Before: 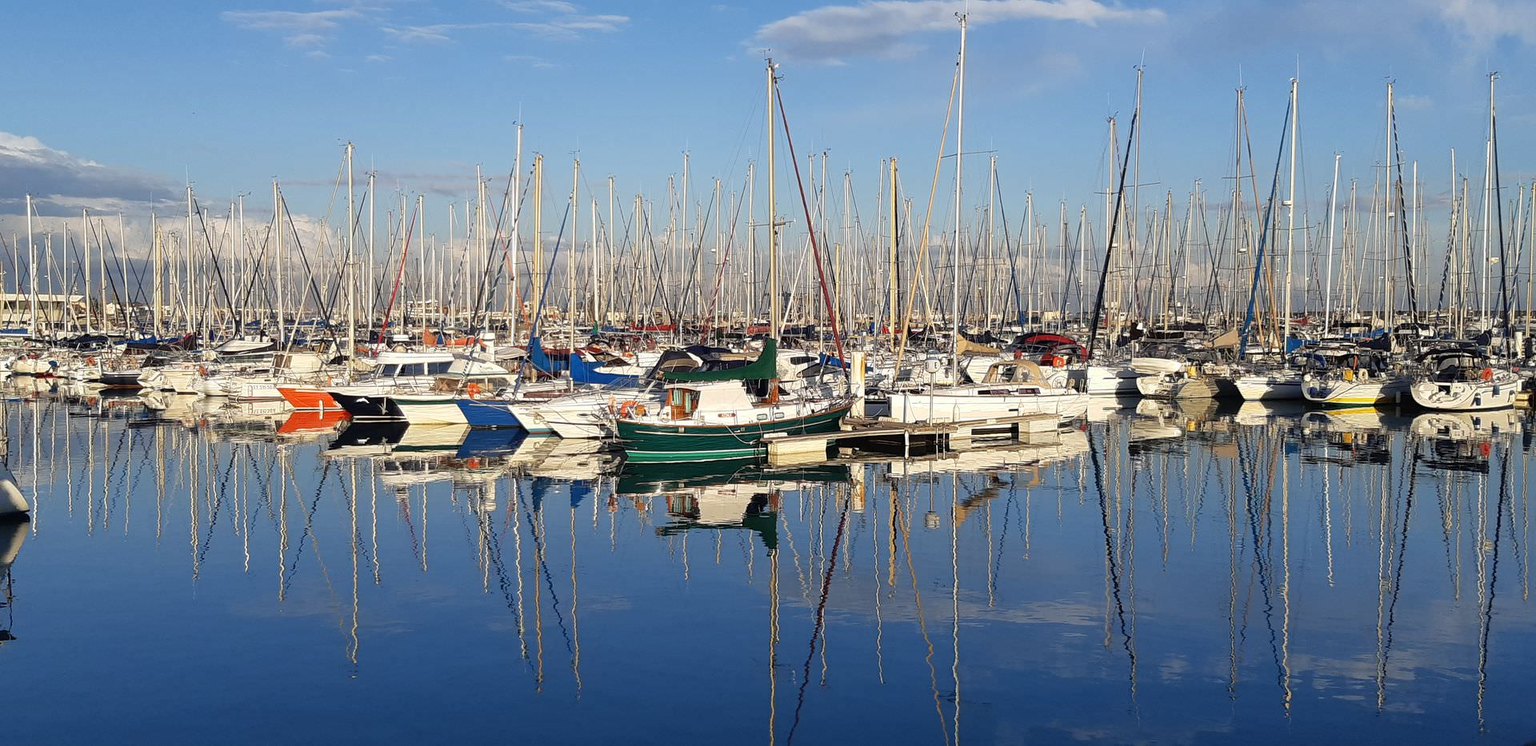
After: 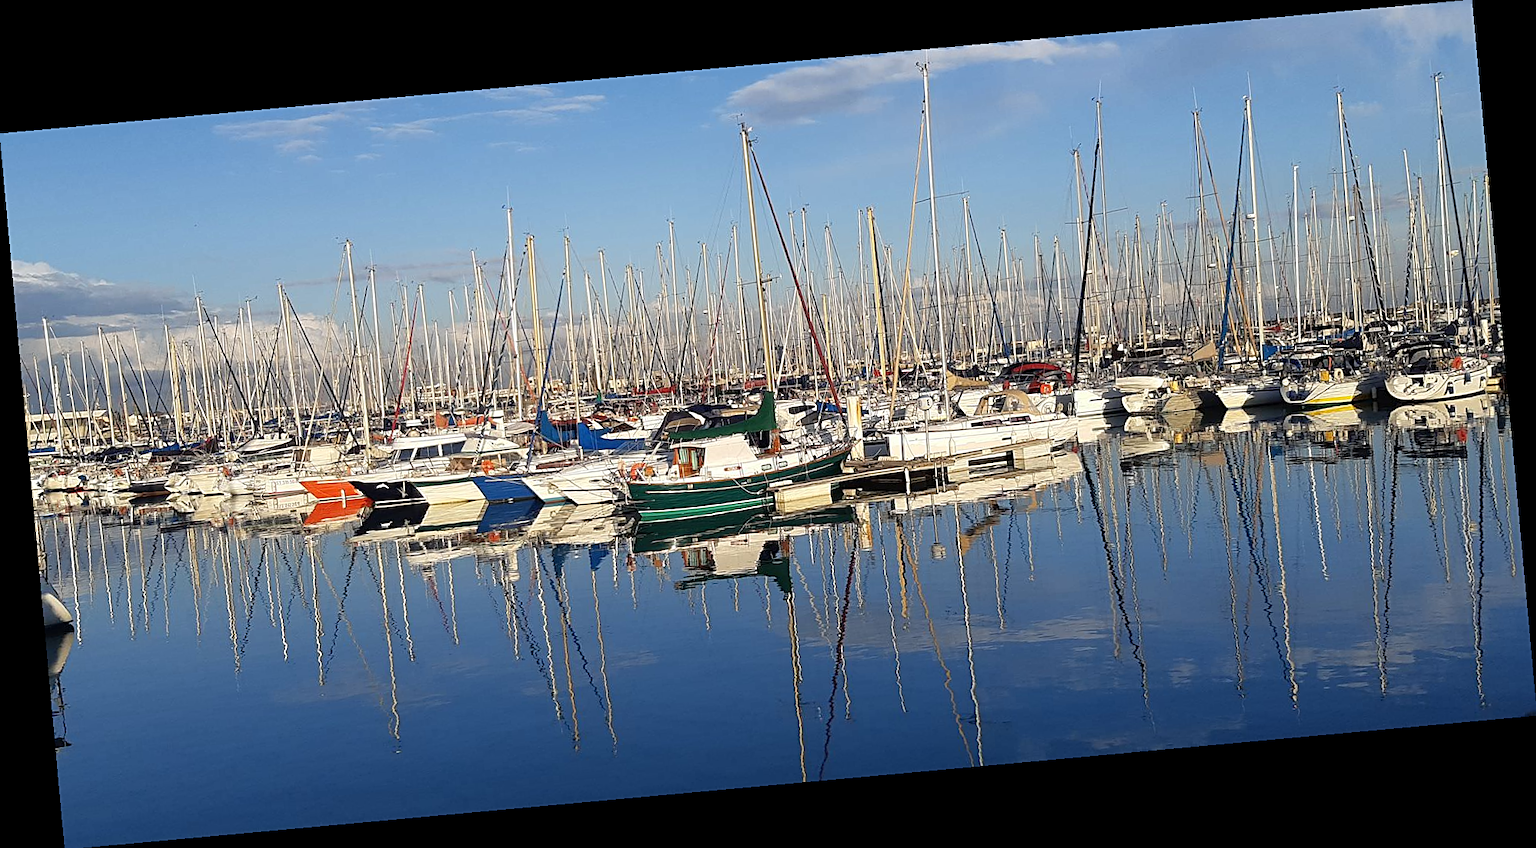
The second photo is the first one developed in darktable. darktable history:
sharpen: on, module defaults
rotate and perspective: rotation -5.2°, automatic cropping off
